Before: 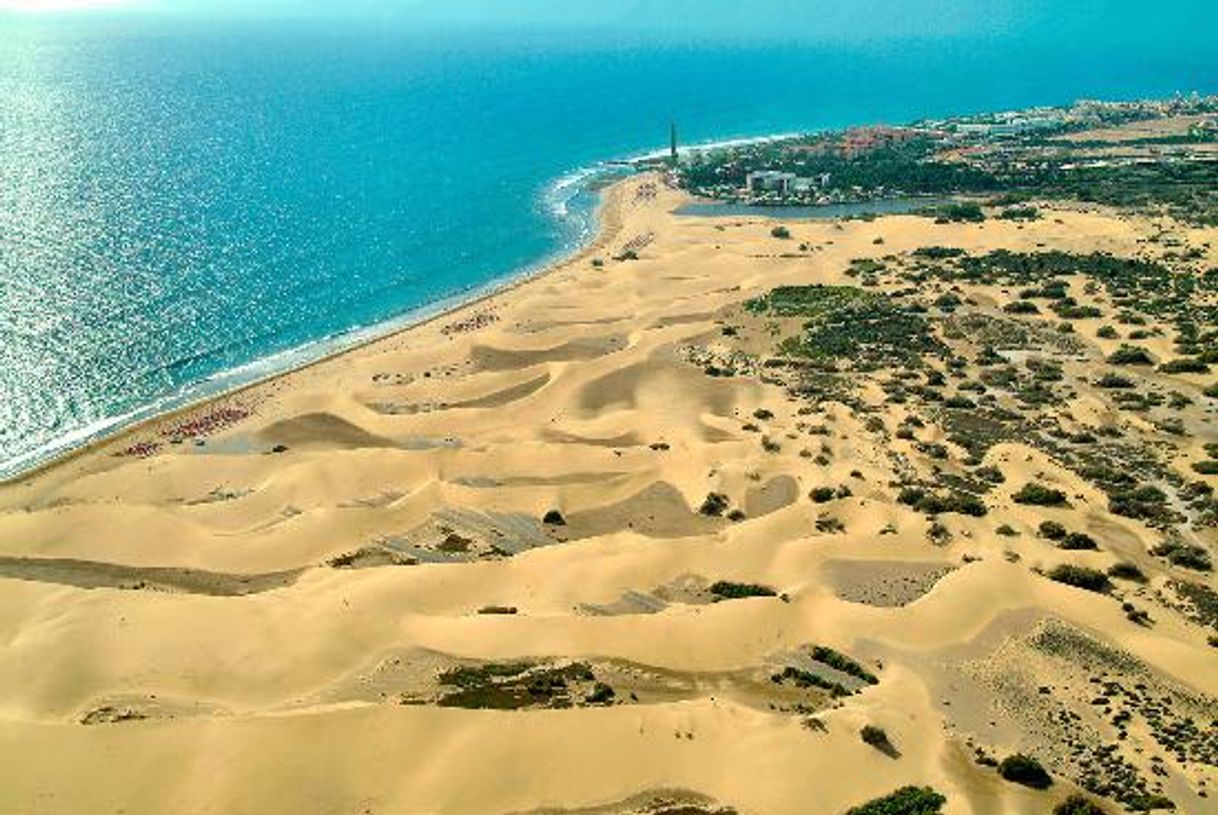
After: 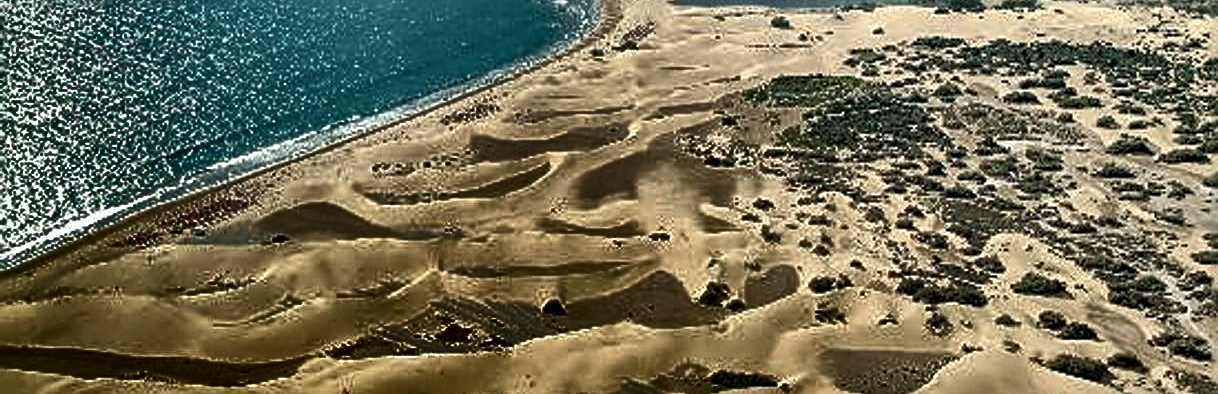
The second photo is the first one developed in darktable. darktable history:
crop and rotate: top 25.964%, bottom 25.654%
sharpen: radius 2.794, amount 0.731
shadows and highlights: radius 124.23, shadows 99.77, white point adjustment -2.9, highlights -98.31, shadows color adjustment 98%, highlights color adjustment 58.62%, soften with gaussian
local contrast: detail 130%
exposure: exposure 0.201 EV, compensate exposure bias true, compensate highlight preservation false
color correction: highlights b* 0.004, saturation 0.514
